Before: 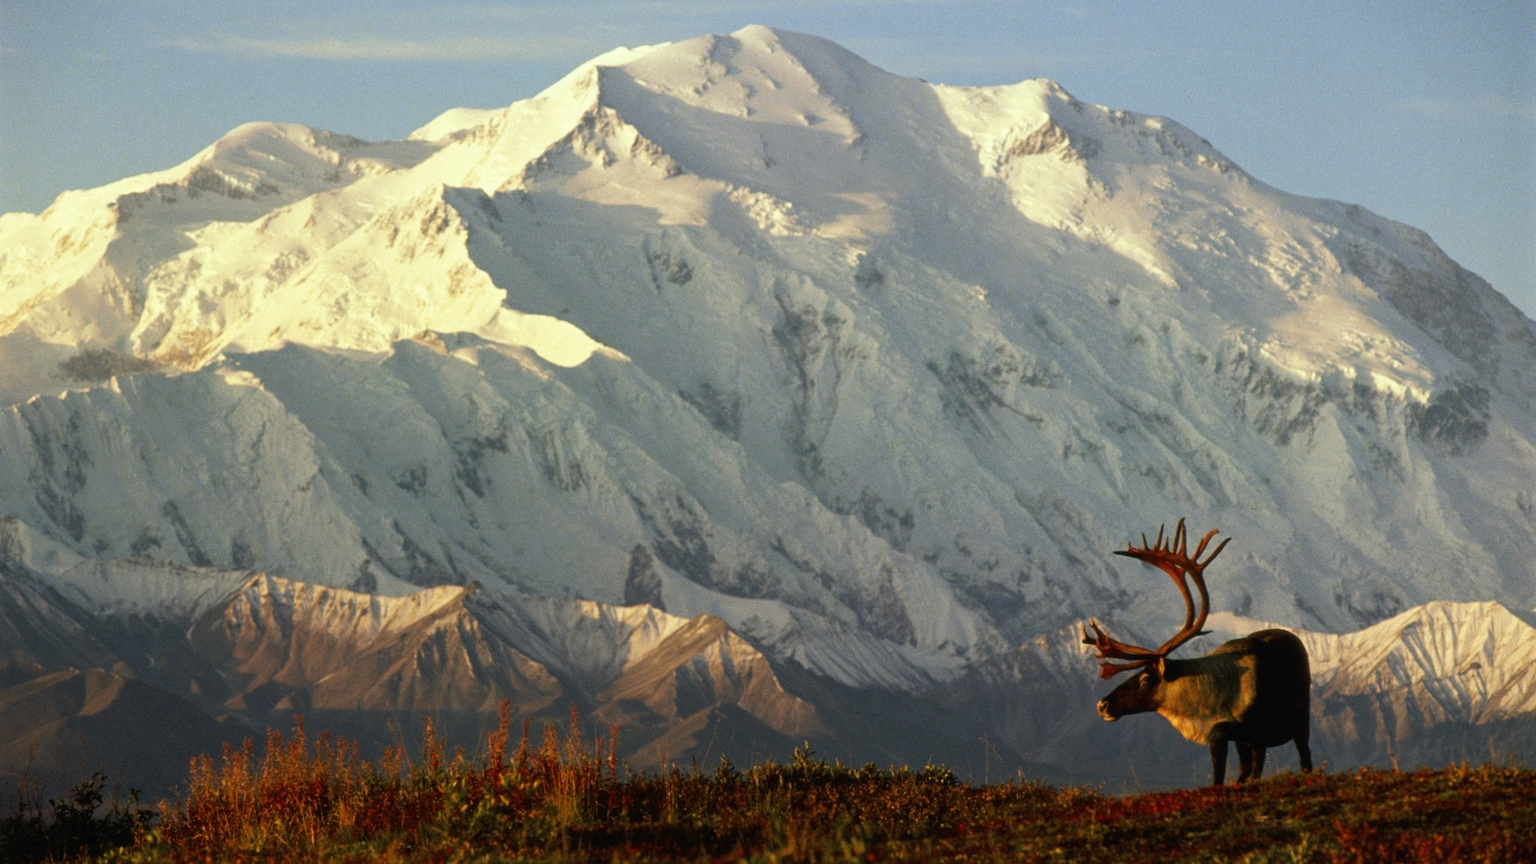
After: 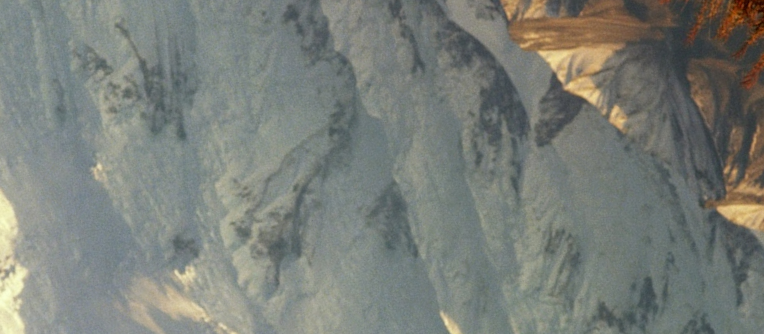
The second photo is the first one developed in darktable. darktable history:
crop and rotate: angle 146.82°, left 9.102%, top 15.659%, right 4.374%, bottom 16.992%
